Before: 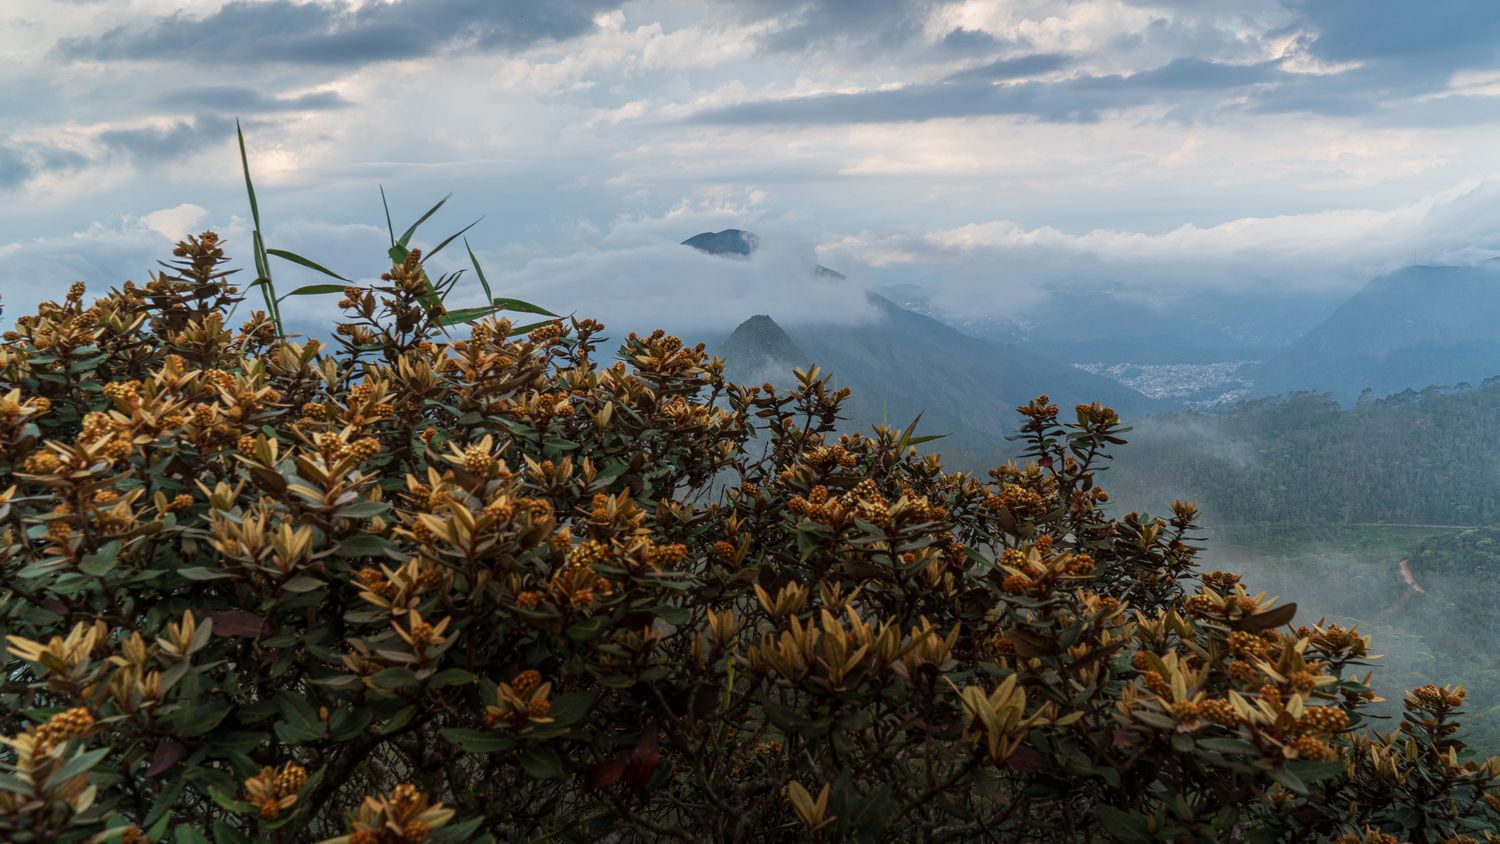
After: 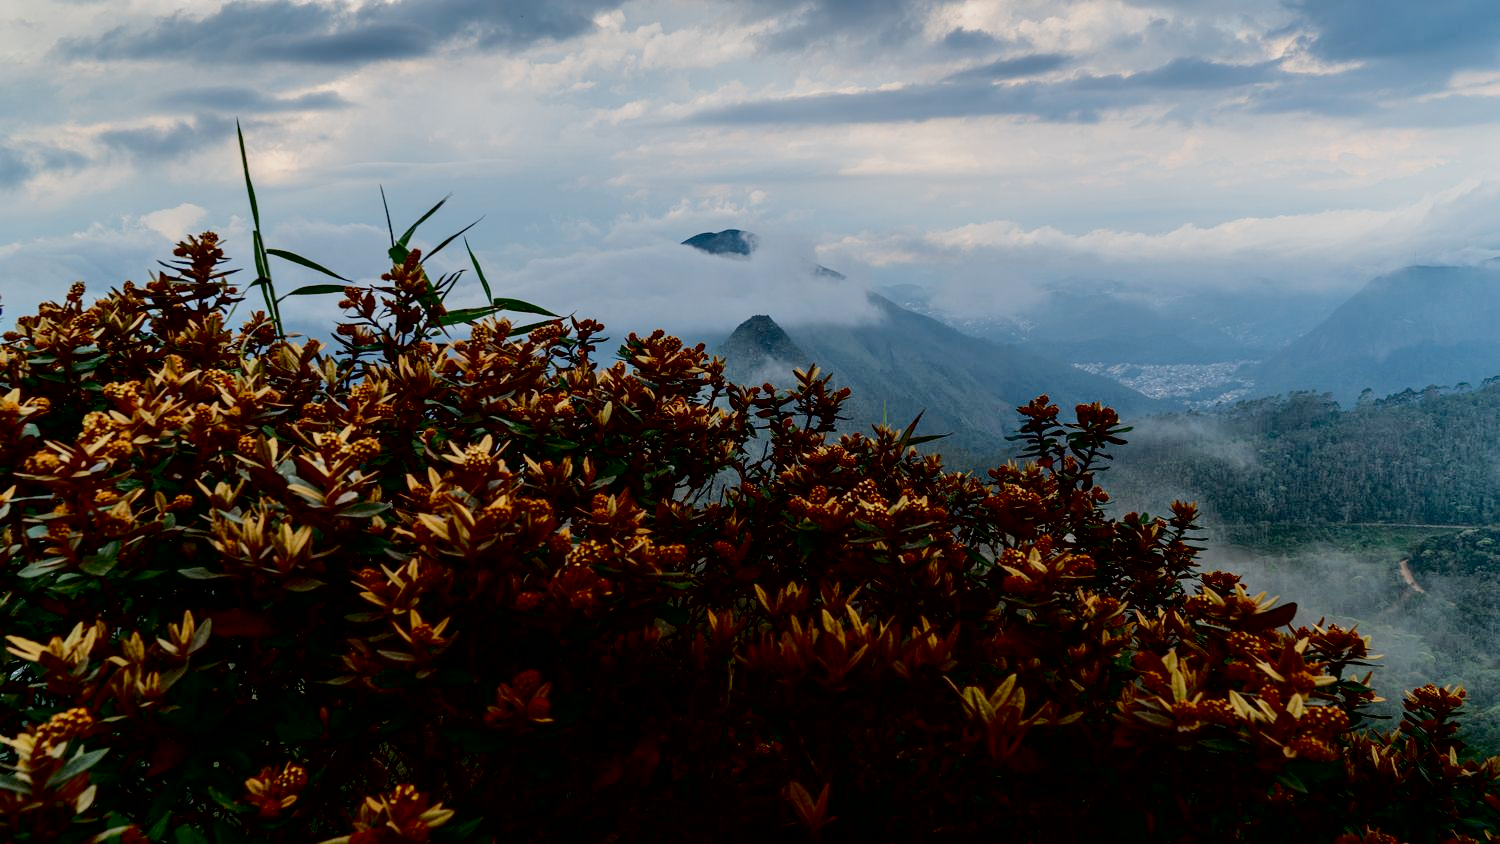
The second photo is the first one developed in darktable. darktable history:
contrast equalizer: y [[0.514, 0.573, 0.581, 0.508, 0.5, 0.5], [0.5 ×6], [0.5 ×6], [0 ×6], [0 ×6]], mix 0.154
exposure: black level correction 0.046, exposure -0.23 EV, compensate exposure bias true, compensate highlight preservation false
tone curve: curves: ch0 [(0, 0) (0.003, 0.041) (0.011, 0.042) (0.025, 0.041) (0.044, 0.043) (0.069, 0.048) (0.1, 0.059) (0.136, 0.079) (0.177, 0.107) (0.224, 0.152) (0.277, 0.235) (0.335, 0.331) (0.399, 0.427) (0.468, 0.512) (0.543, 0.595) (0.623, 0.668) (0.709, 0.736) (0.801, 0.813) (0.898, 0.891) (1, 1)], color space Lab, independent channels, preserve colors none
